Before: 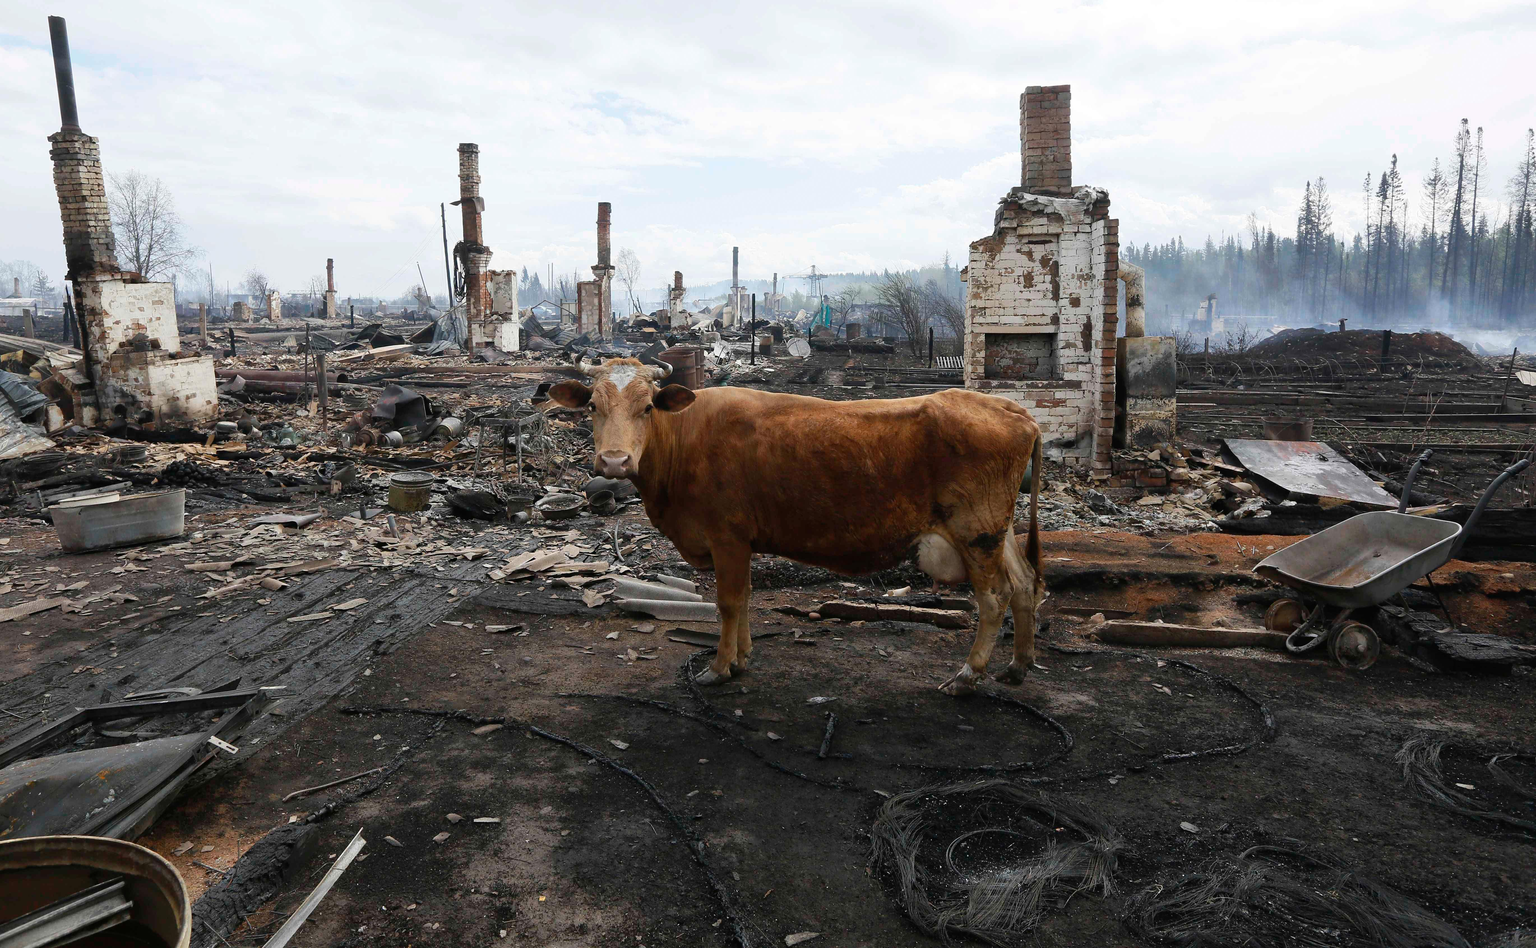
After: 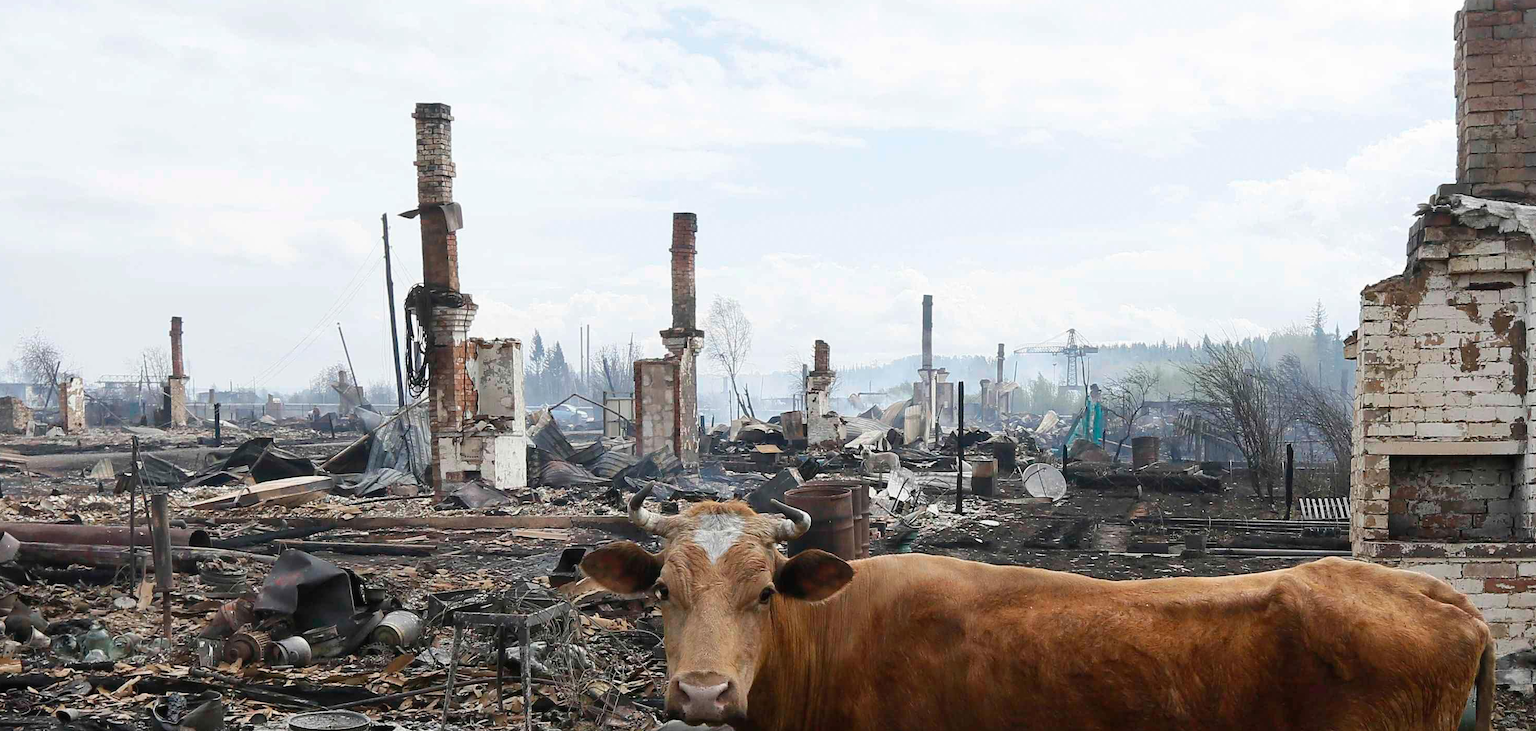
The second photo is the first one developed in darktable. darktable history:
crop: left 15.294%, top 9.274%, right 30.699%, bottom 49.066%
